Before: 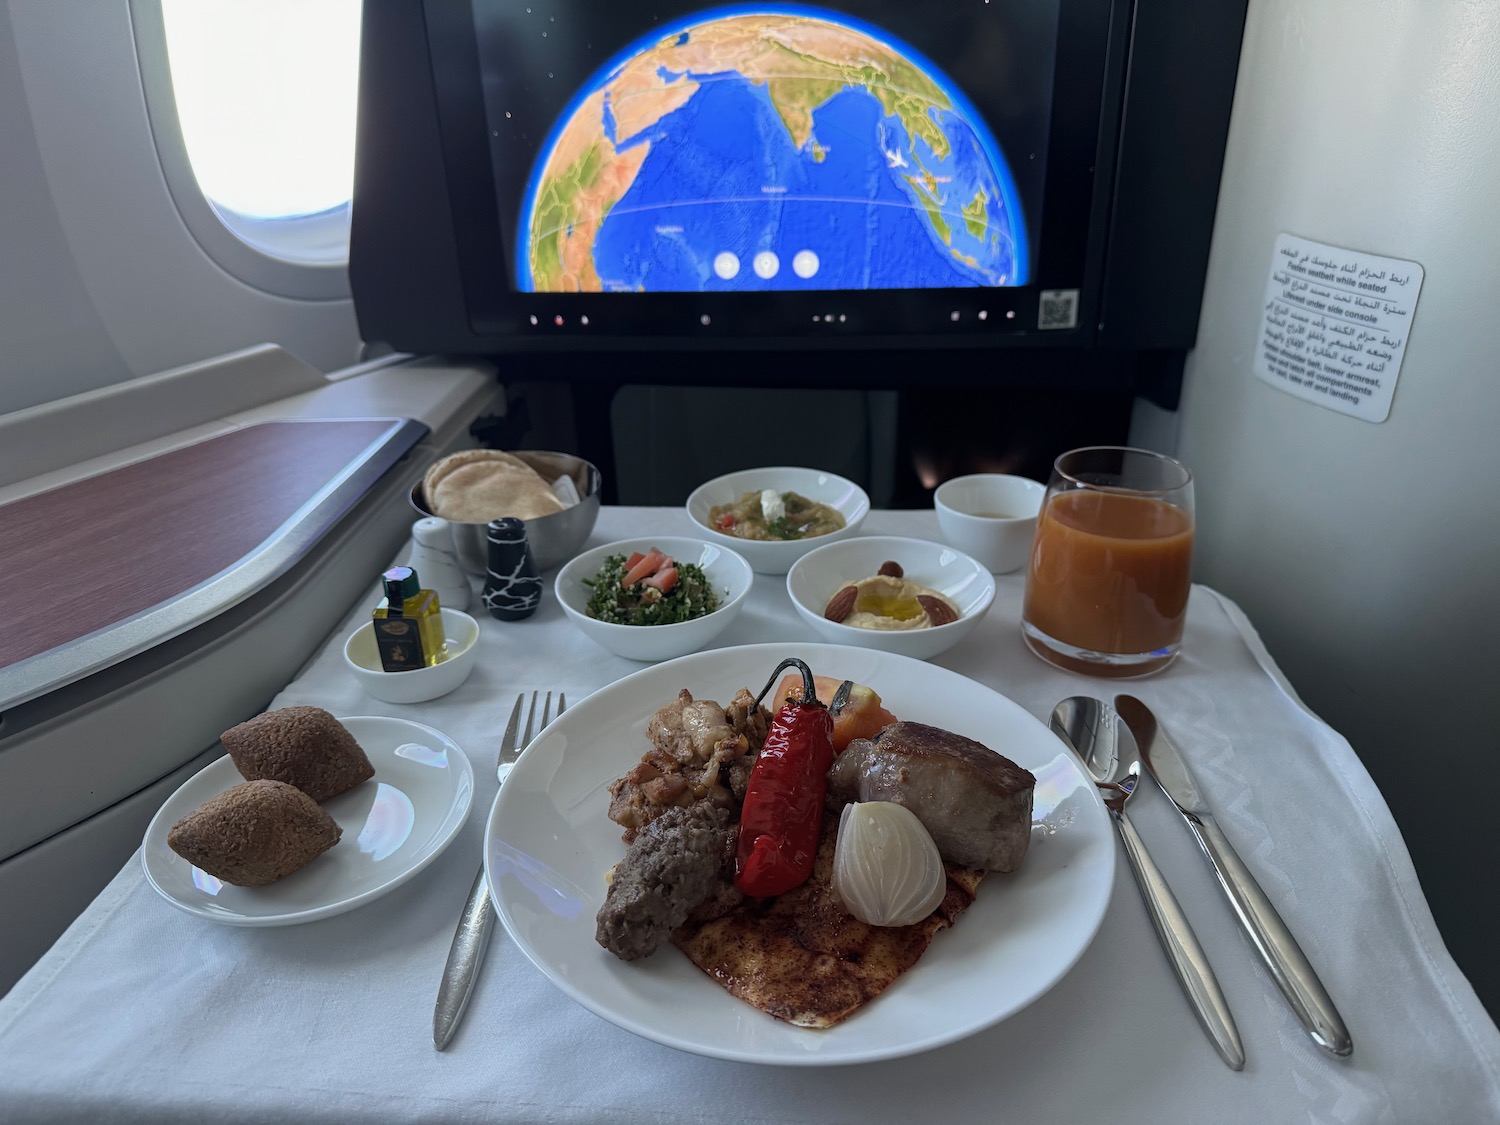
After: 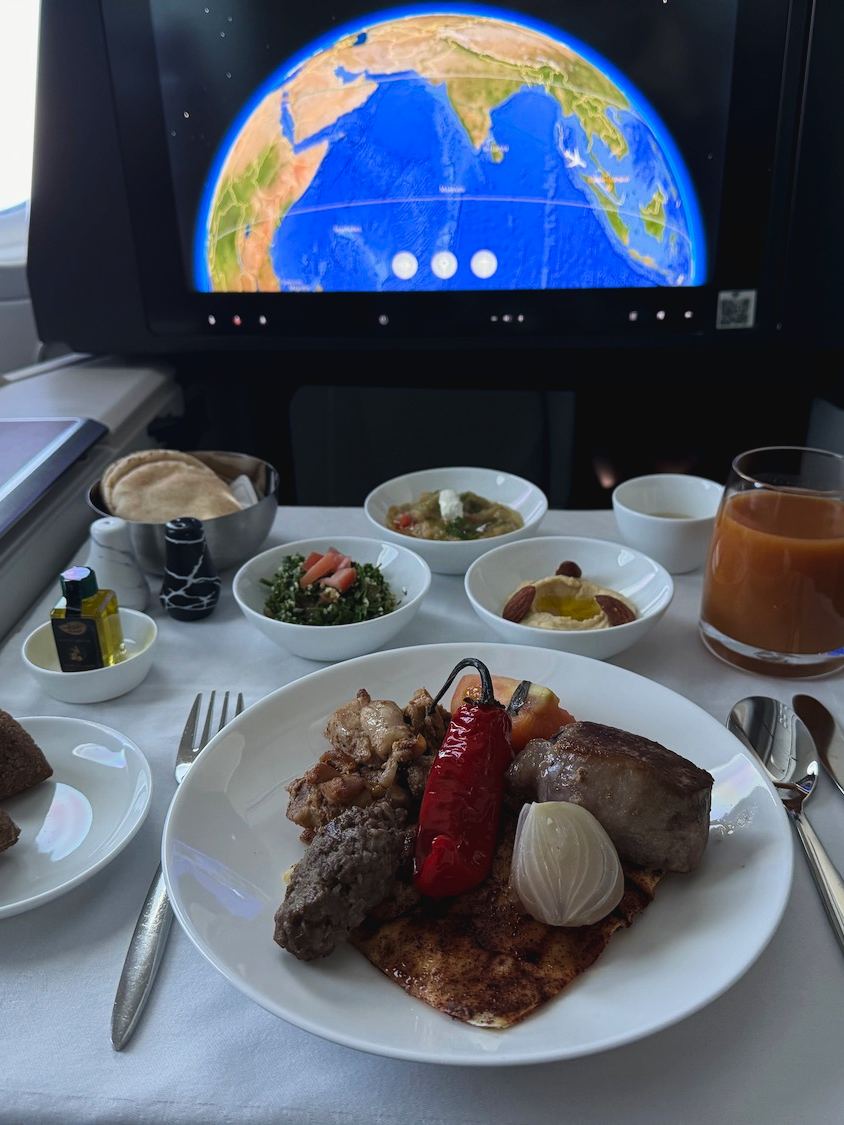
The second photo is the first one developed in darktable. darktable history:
crop: left 21.472%, right 22.255%
tone curve: curves: ch0 [(0, 0.032) (0.181, 0.156) (0.751, 0.762) (1, 1)], preserve colors none
